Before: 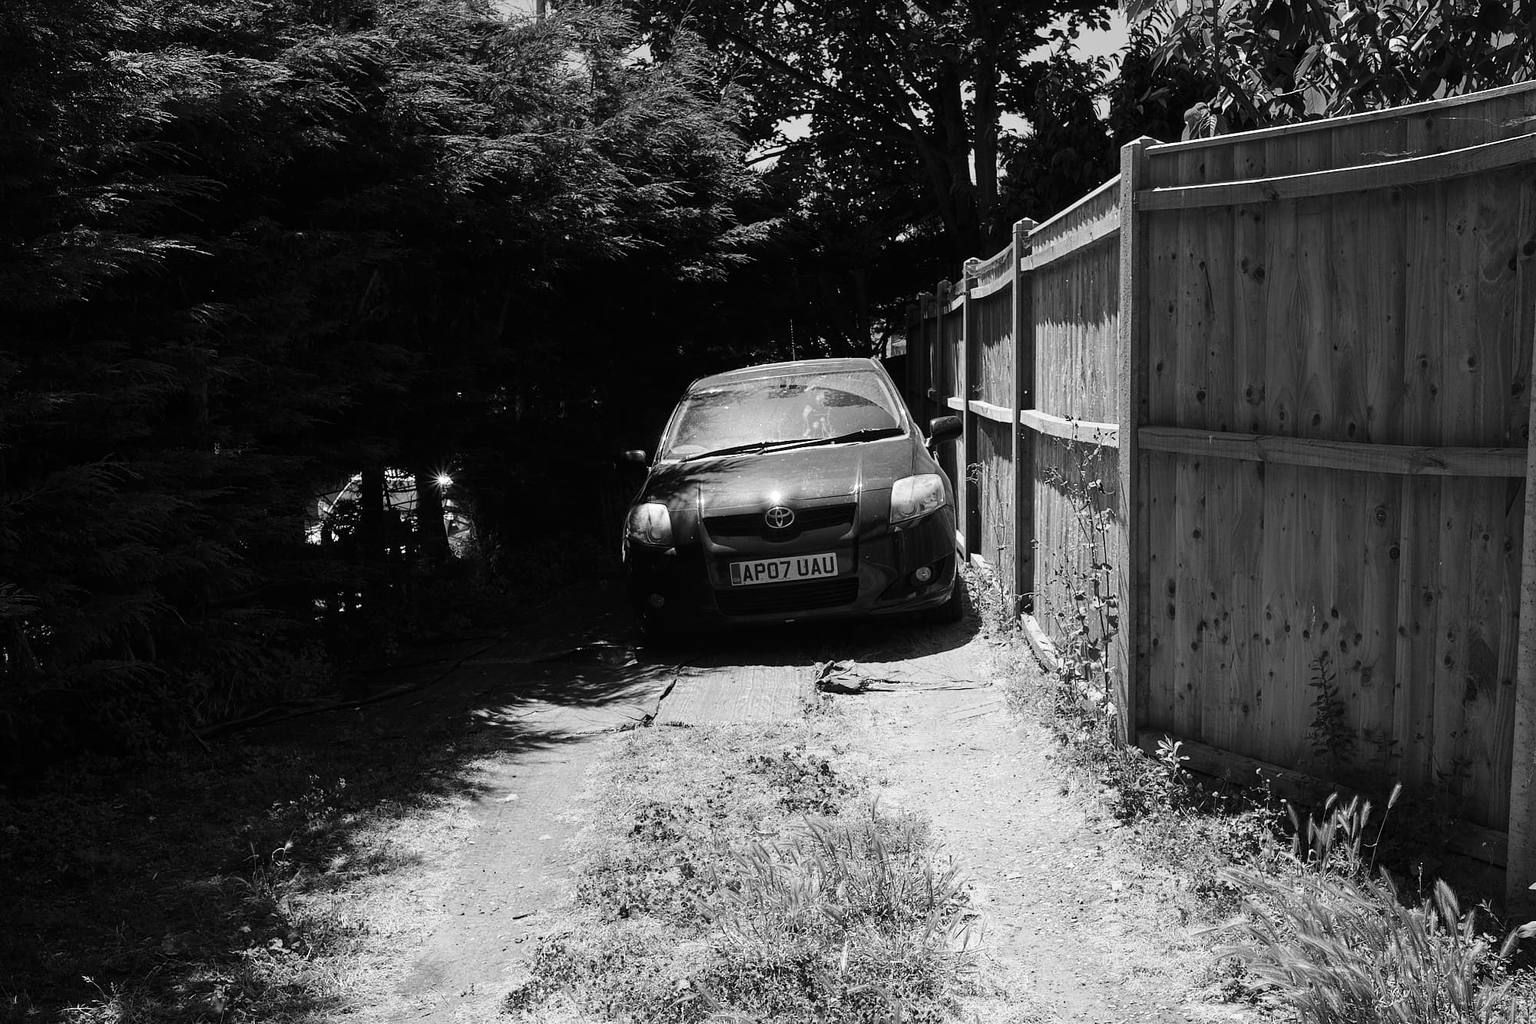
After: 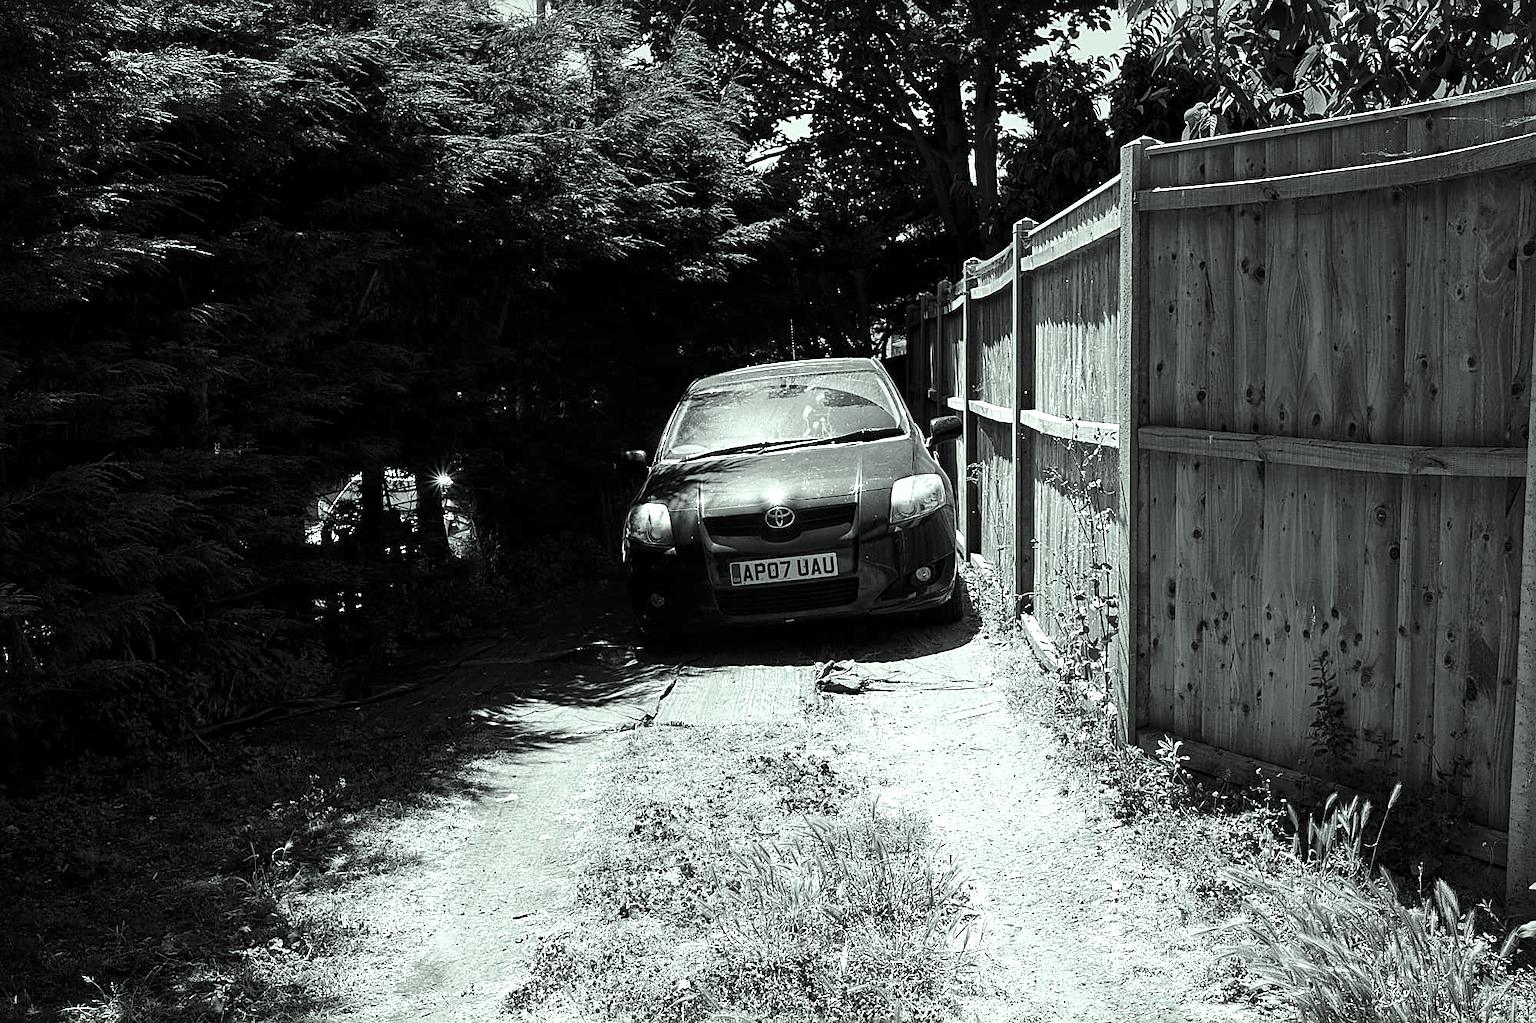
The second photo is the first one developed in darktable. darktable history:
exposure: black level correction 0.001, exposure 0.498 EV, compensate highlight preservation false
color correction: highlights a* -7.84, highlights b* 3.29
local contrast: mode bilateral grid, contrast 20, coarseness 51, detail 132%, midtone range 0.2
sharpen: on, module defaults
color balance rgb: power › hue 211.71°, perceptual saturation grading › global saturation 20%, perceptual saturation grading › highlights -50.607%, perceptual saturation grading › shadows 31.205%
